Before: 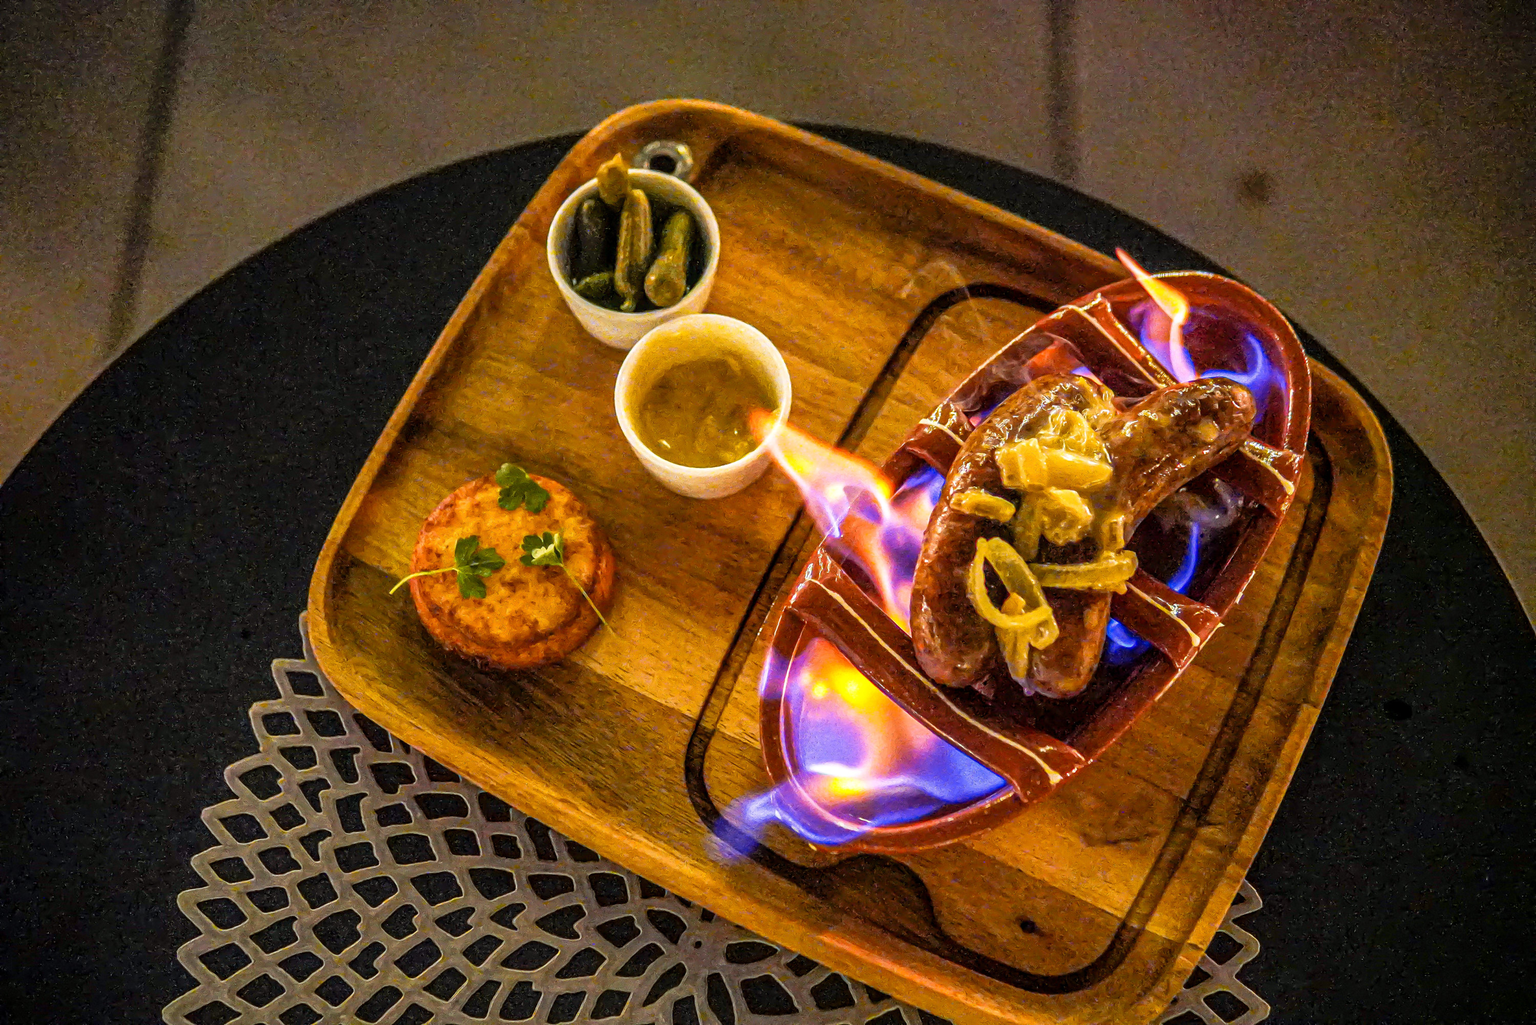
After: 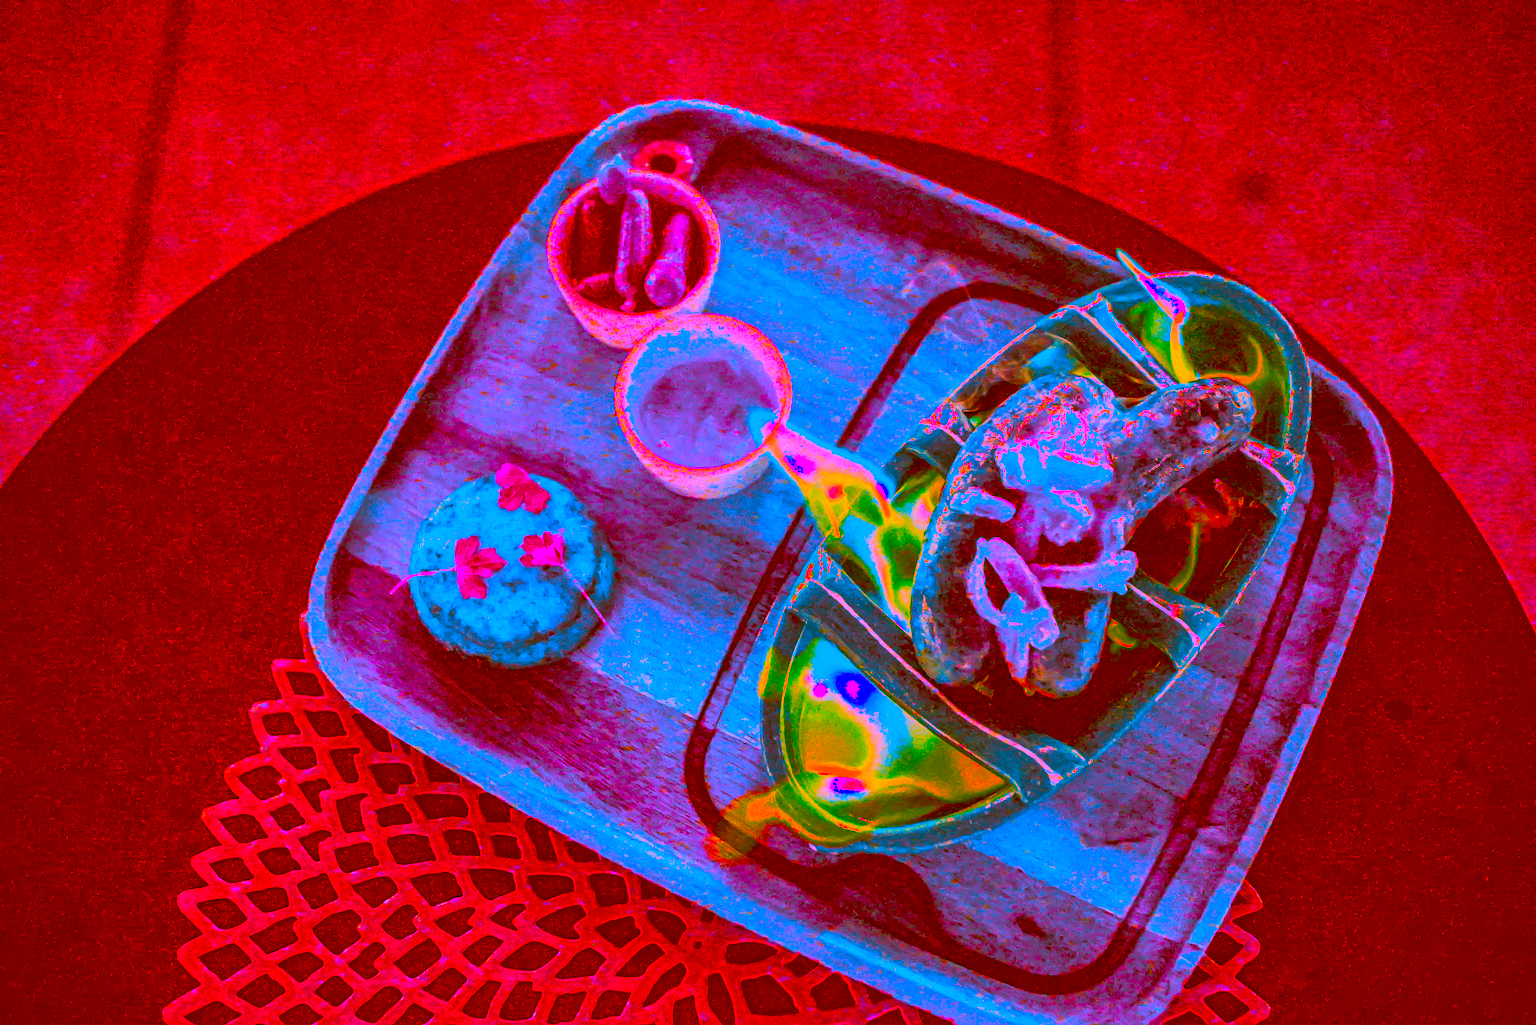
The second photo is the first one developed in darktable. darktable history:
shadows and highlights: shadows 40, highlights -60
haze removal: compatibility mode true, adaptive false
color correction: highlights a* -39.68, highlights b* -40, shadows a* -40, shadows b* -40, saturation -3
contrast brightness saturation: saturation 0.13
